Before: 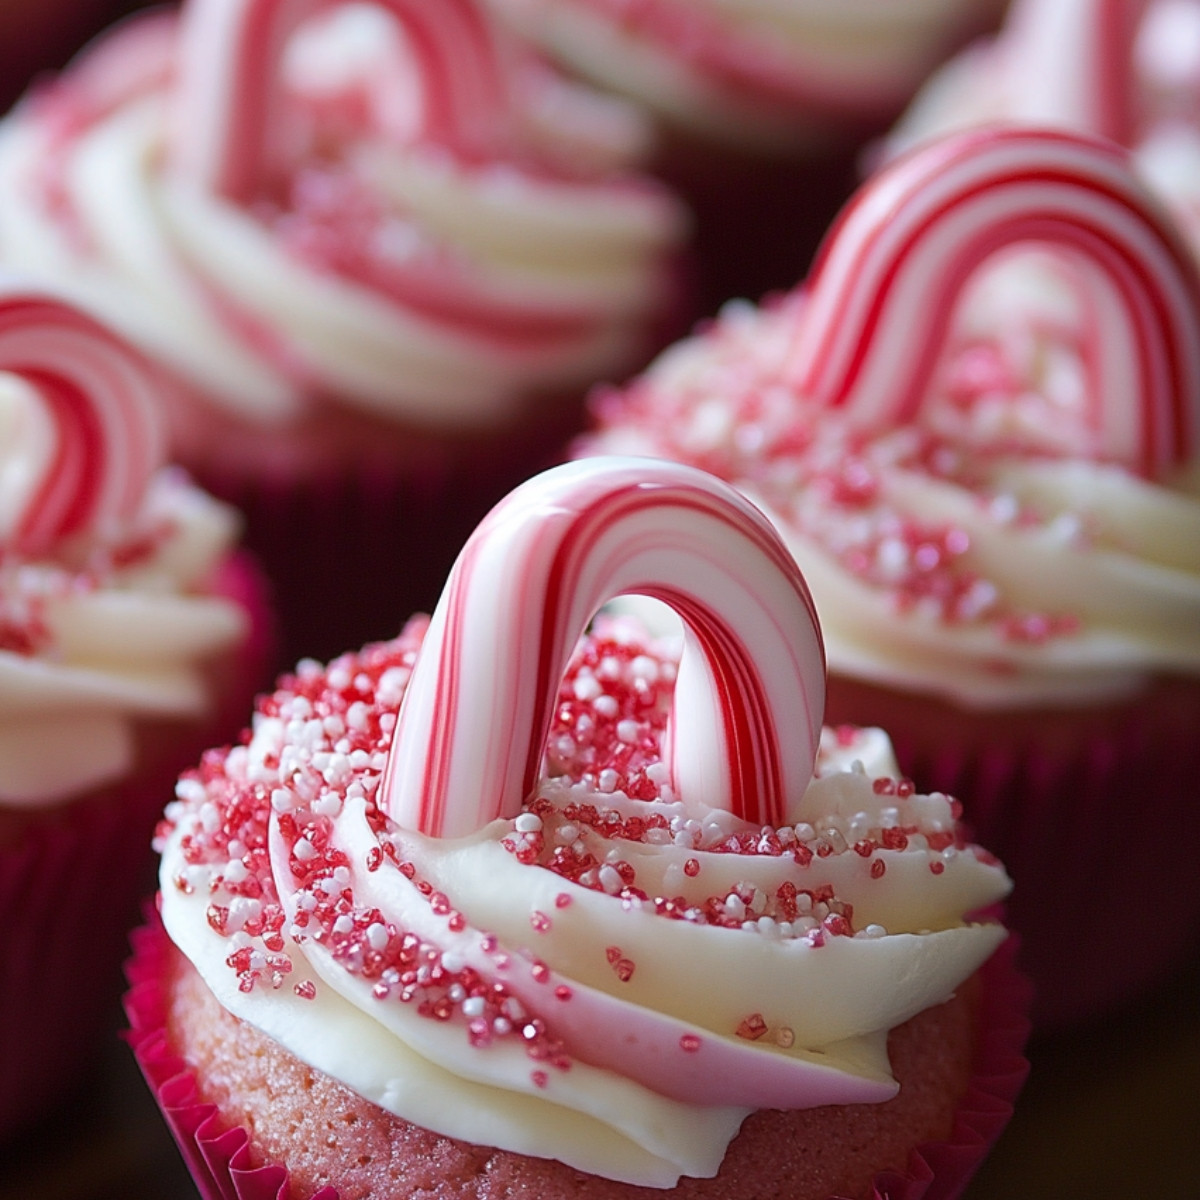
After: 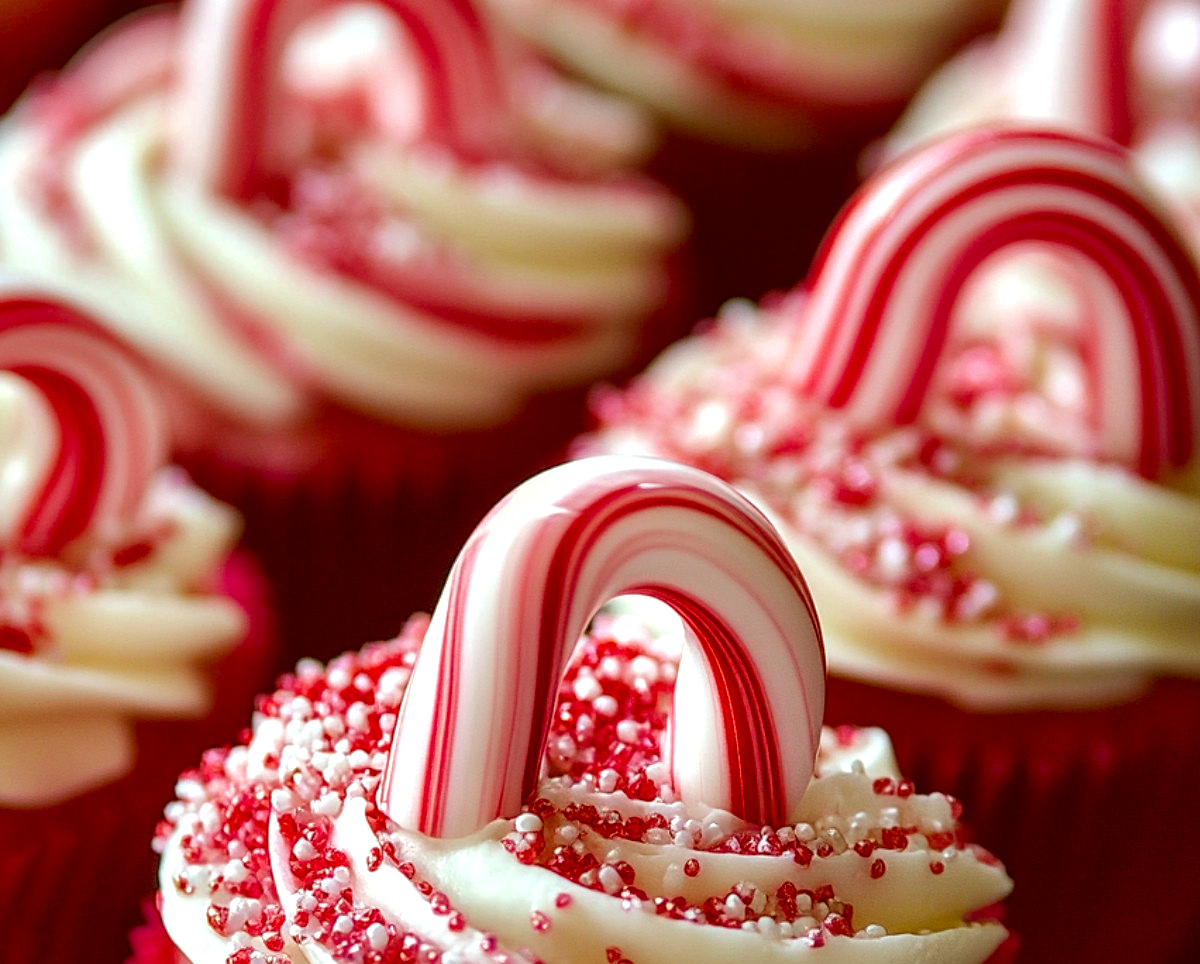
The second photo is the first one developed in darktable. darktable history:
crop: bottom 19.644%
exposure: exposure 0.191 EV, compensate highlight preservation false
local contrast: highlights 79%, shadows 56%, detail 175%, midtone range 0.428
color balance: output saturation 120%
color correction: highlights a* -5.94, highlights b* 9.48, shadows a* 10.12, shadows b* 23.94
shadows and highlights: on, module defaults
